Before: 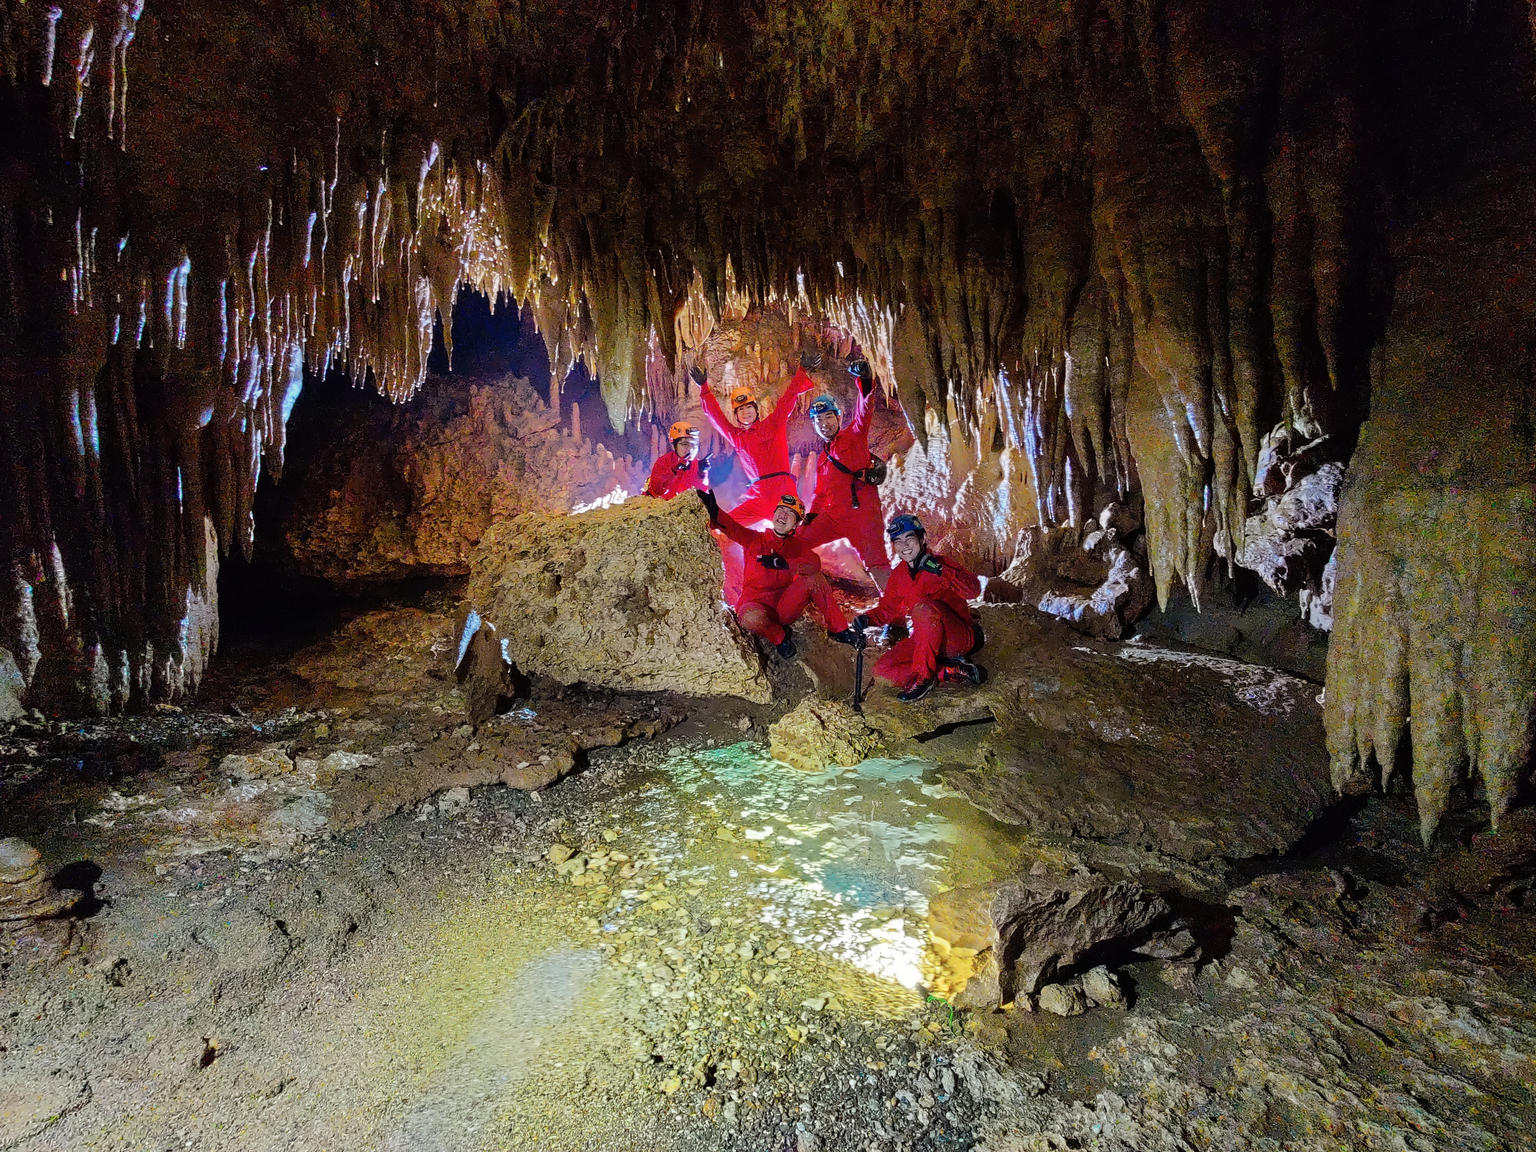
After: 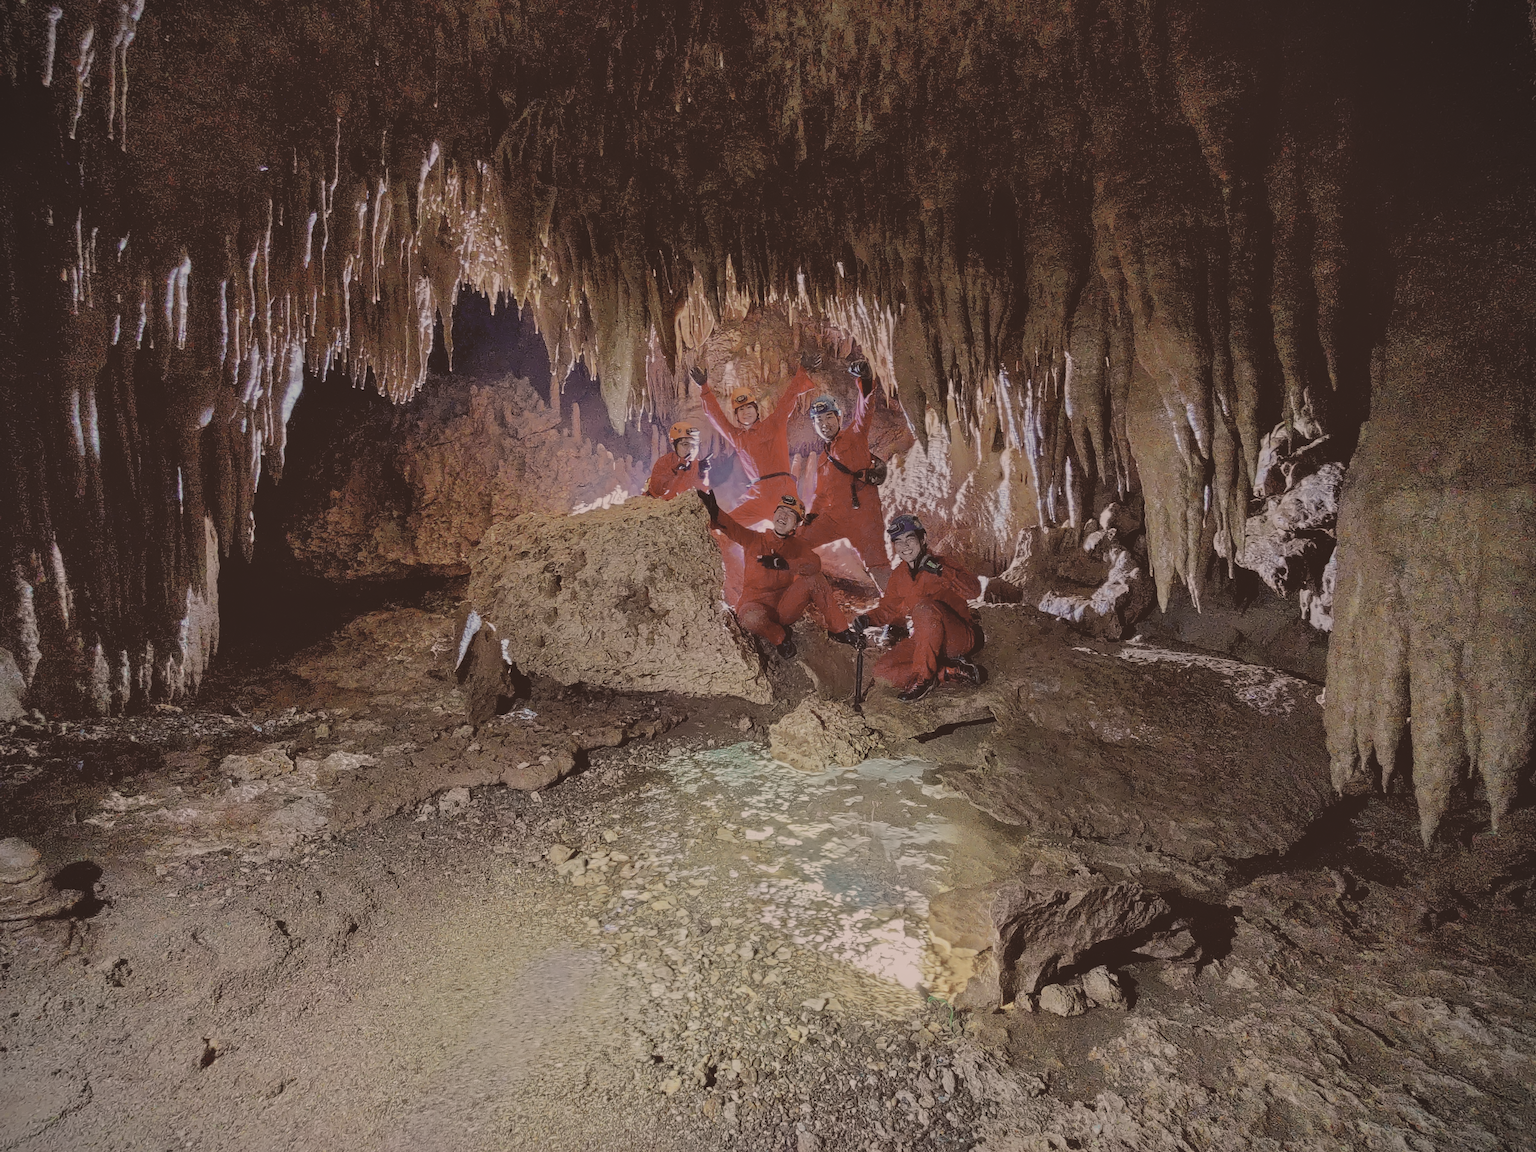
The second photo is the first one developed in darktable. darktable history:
shadows and highlights: shadows 40.12, highlights -60.09, highlights color adjustment 55.22%
vignetting: fall-off start 91.63%
contrast equalizer: octaves 7, y [[0.5, 0.5, 0.472, 0.5, 0.5, 0.5], [0.5 ×6], [0.5 ×6], [0 ×6], [0 ×6]], mix 0.18
contrast brightness saturation: contrast -0.244, saturation -0.446
color zones: curves: ch0 [(0, 0.5) (0.125, 0.4) (0.25, 0.5) (0.375, 0.4) (0.5, 0.4) (0.625, 0.35) (0.75, 0.35) (0.875, 0.5)]; ch1 [(0, 0.35) (0.125, 0.45) (0.25, 0.35) (0.375, 0.35) (0.5, 0.35) (0.625, 0.35) (0.75, 0.45) (0.875, 0.35)]; ch2 [(0, 0.6) (0.125, 0.5) (0.25, 0.5) (0.375, 0.6) (0.5, 0.6) (0.625, 0.5) (0.75, 0.5) (0.875, 0.5)]
color correction: highlights a* 10.22, highlights b* 9.69, shadows a* 8.6, shadows b* 8.2, saturation 0.798
tone equalizer: -8 EV -1.83 EV, -7 EV -1.12 EV, -6 EV -1.66 EV
